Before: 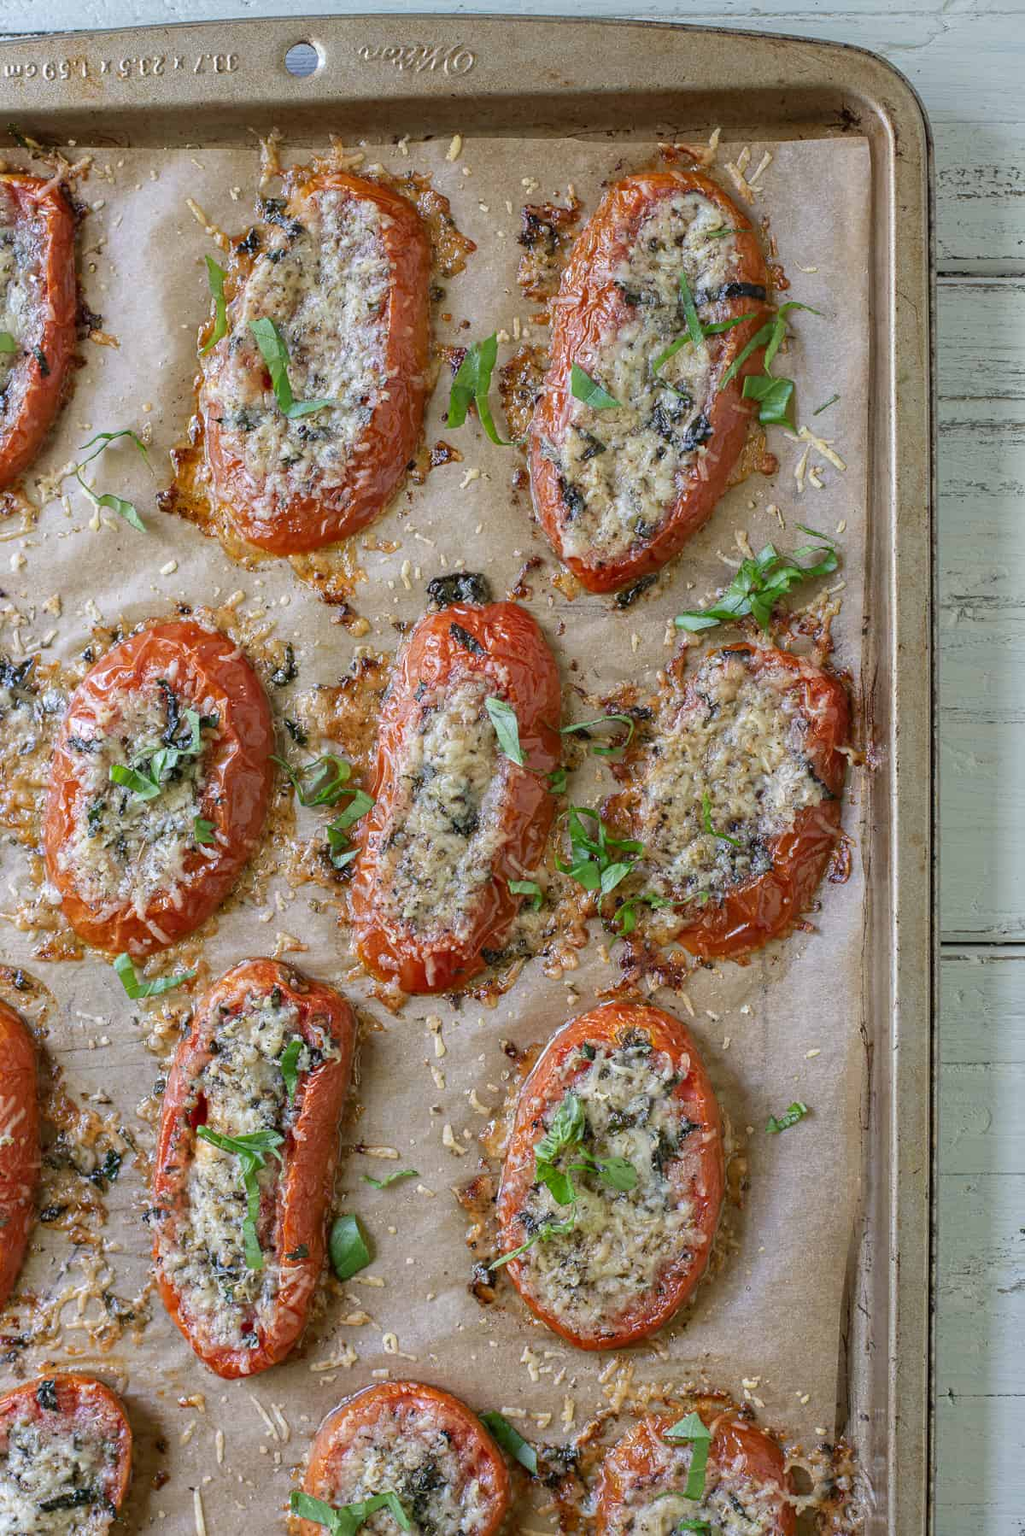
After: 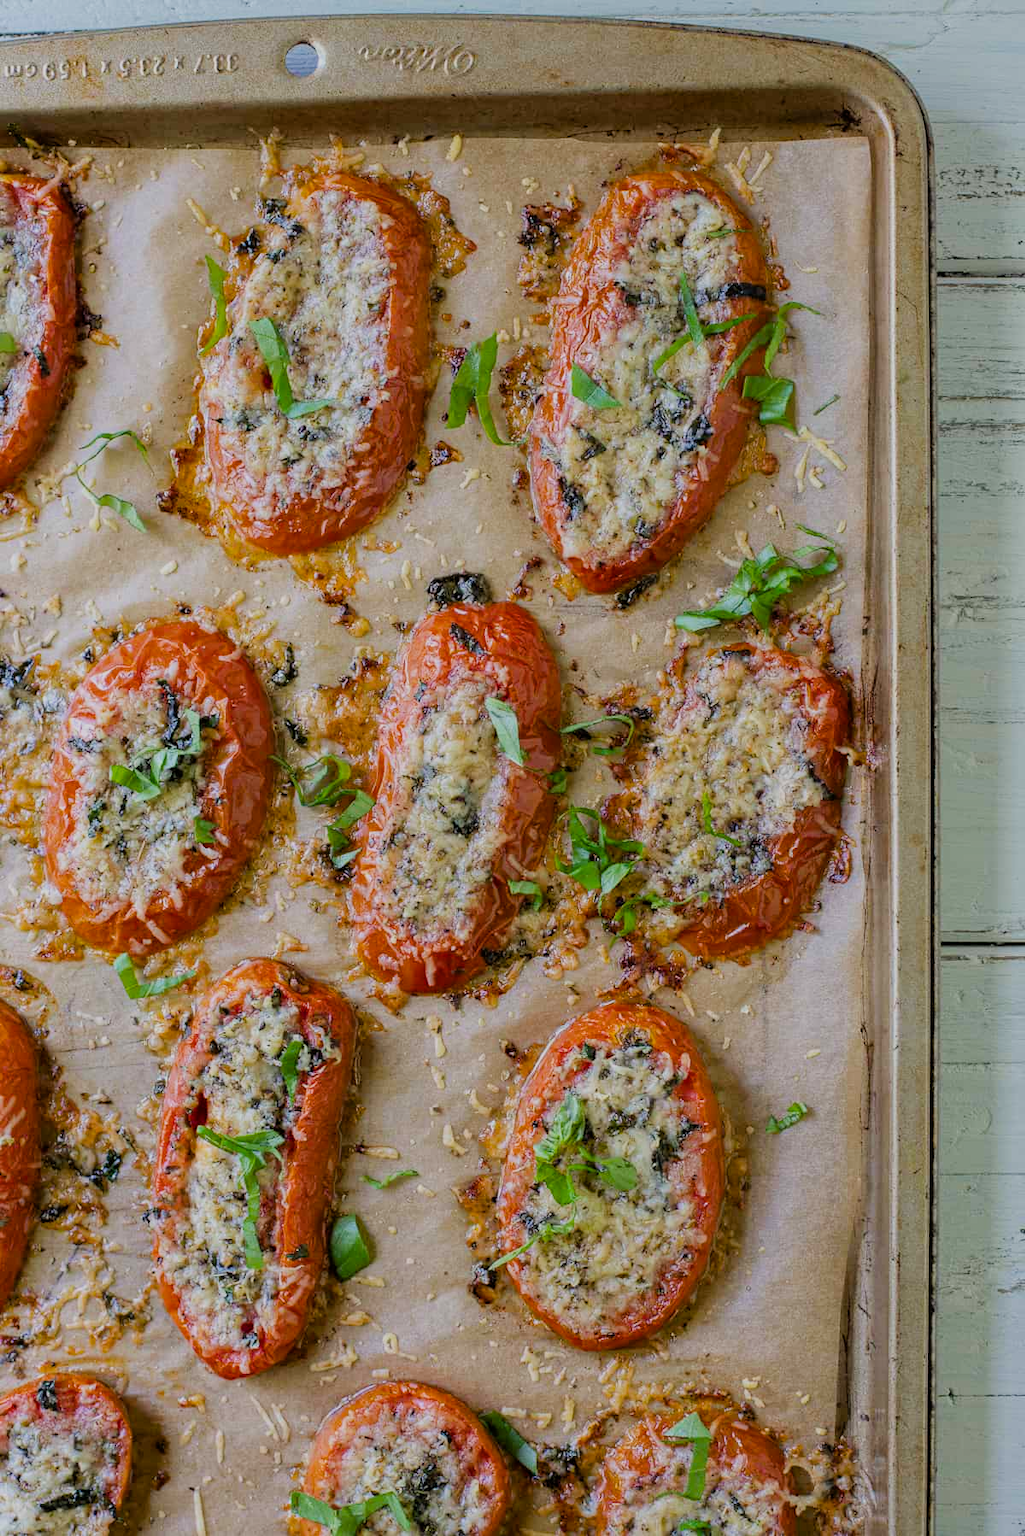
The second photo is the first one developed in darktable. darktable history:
filmic rgb: black relative exposure -7.65 EV, white relative exposure 4.56 EV, hardness 3.61
color balance rgb: perceptual saturation grading › global saturation 25%, global vibrance 20%
